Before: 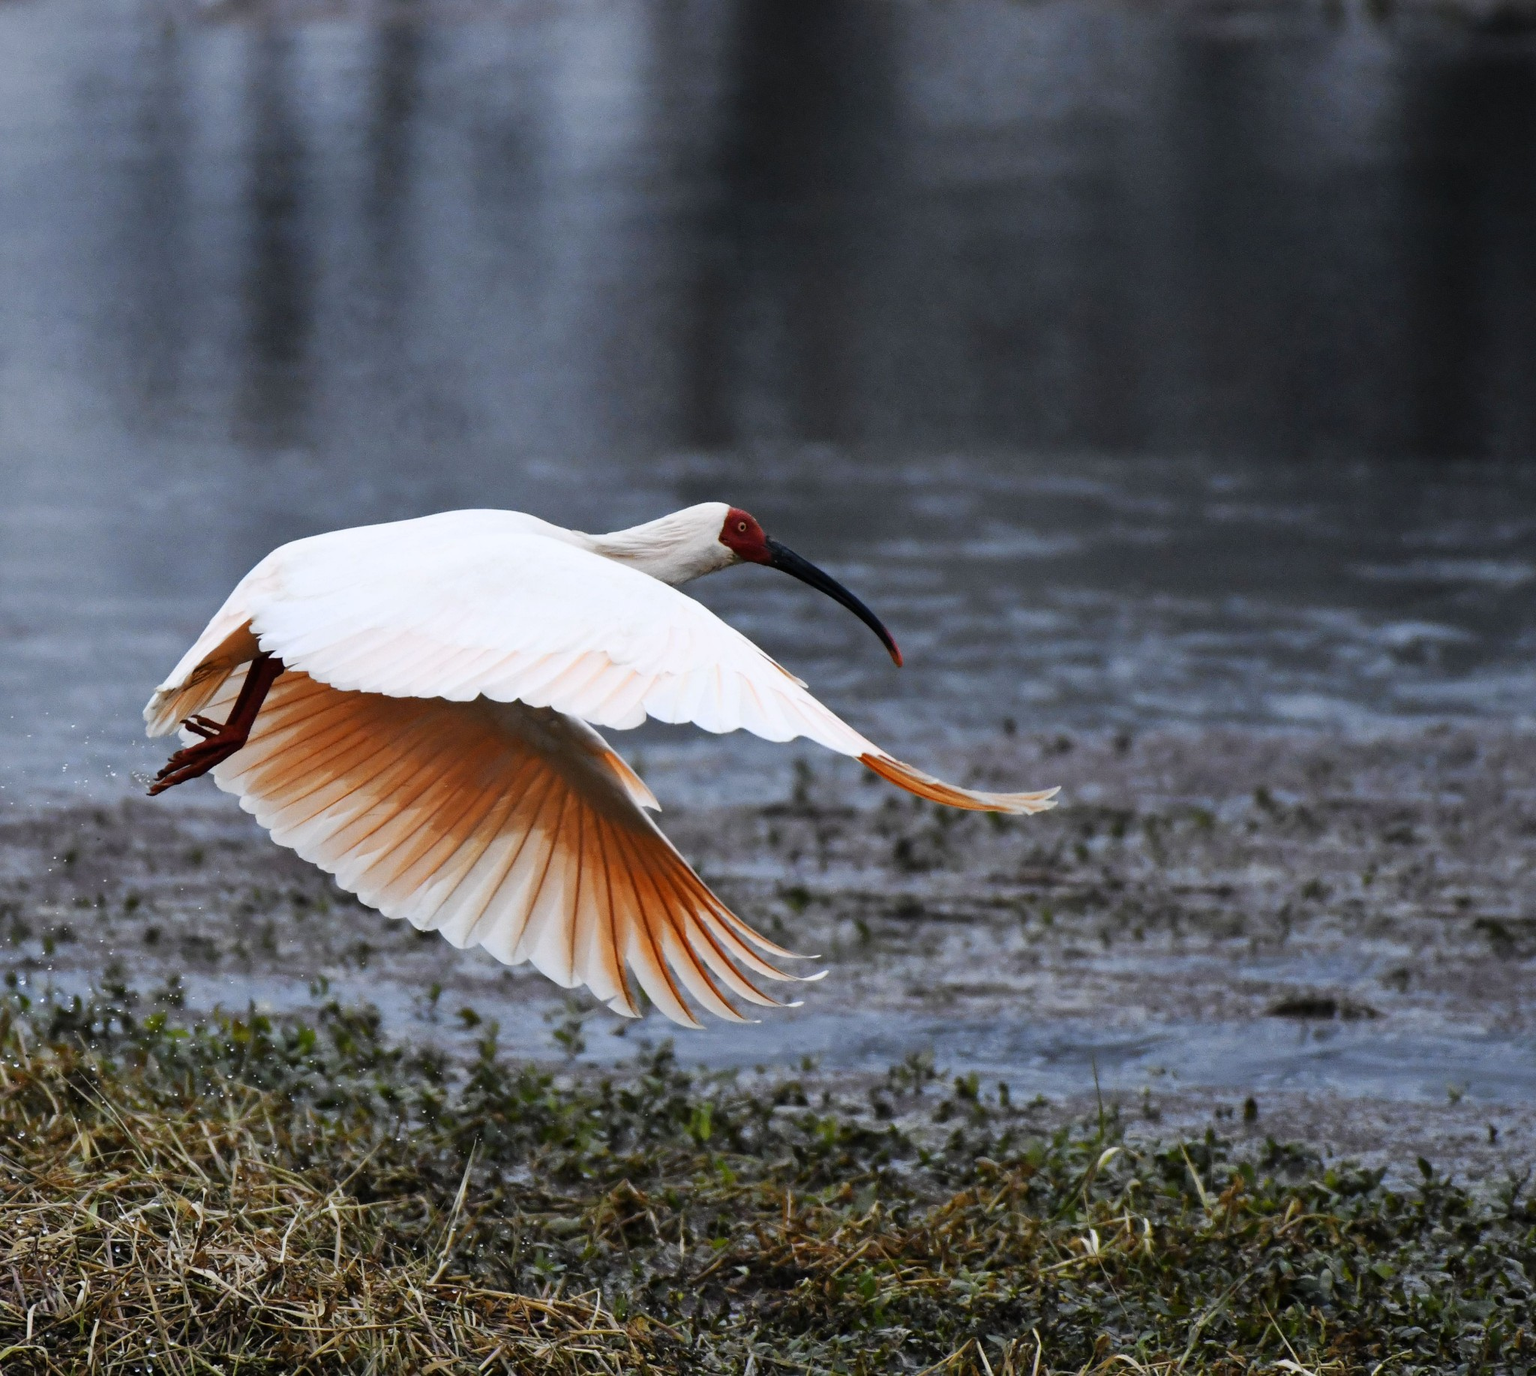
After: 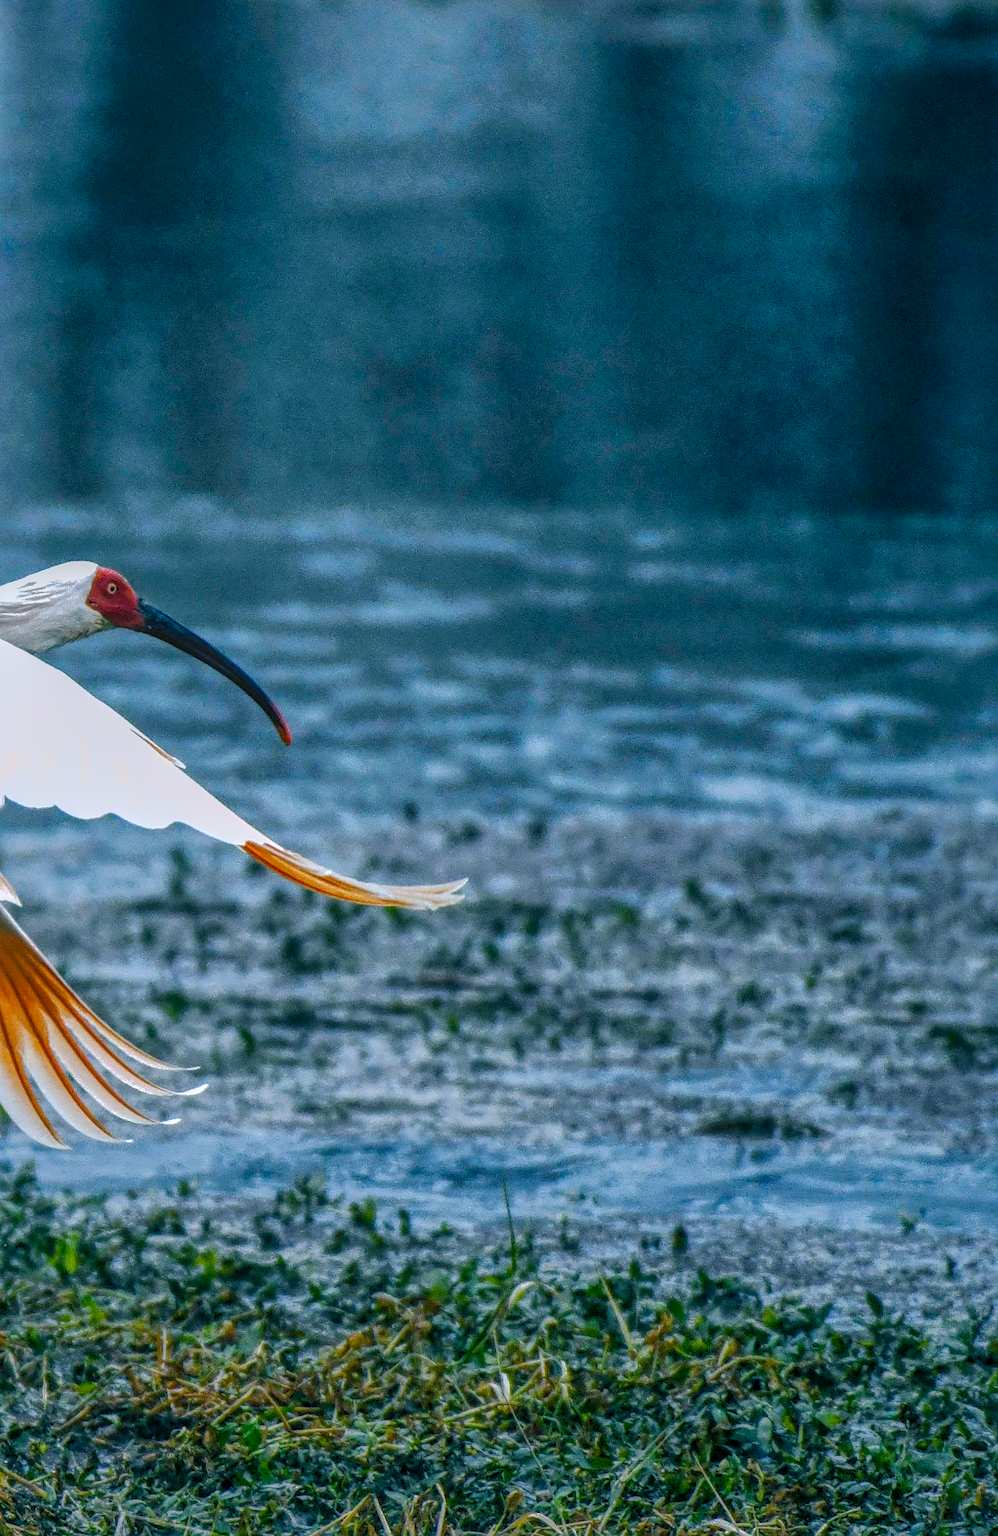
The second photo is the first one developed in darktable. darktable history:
crop: left 41.845%
color balance rgb: power › luminance -7.66%, power › chroma 2.281%, power › hue 221.84°, perceptual saturation grading › global saturation 20%, perceptual saturation grading › highlights -25.904%, perceptual saturation grading › shadows 49.66%, perceptual brilliance grading › global brilliance 17.466%, global vibrance 14.56%
local contrast: highlights 20%, shadows 24%, detail 200%, midtone range 0.2
base curve: curves: ch0 [(0, 0) (0.235, 0.266) (0.503, 0.496) (0.786, 0.72) (1, 1)], preserve colors none
sharpen: radius 1.46, amount 0.392, threshold 1.386
shadows and highlights: highlights color adjustment 42.78%
